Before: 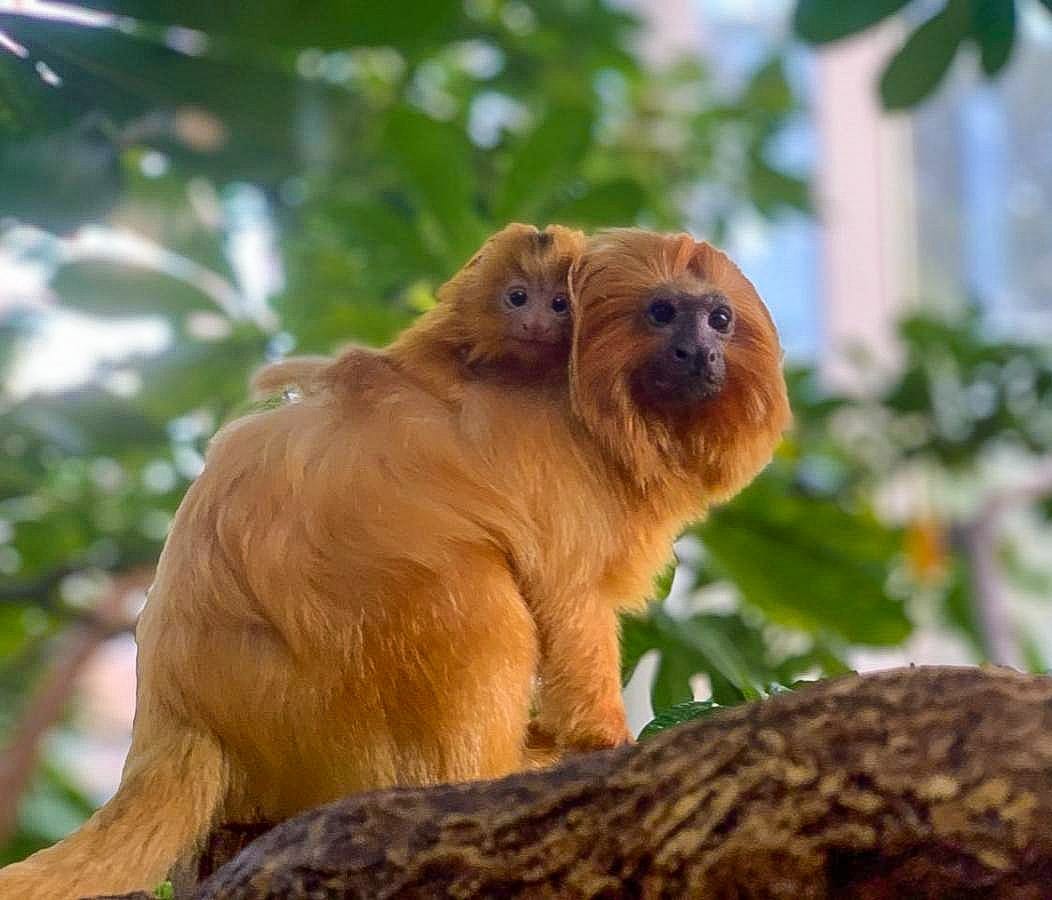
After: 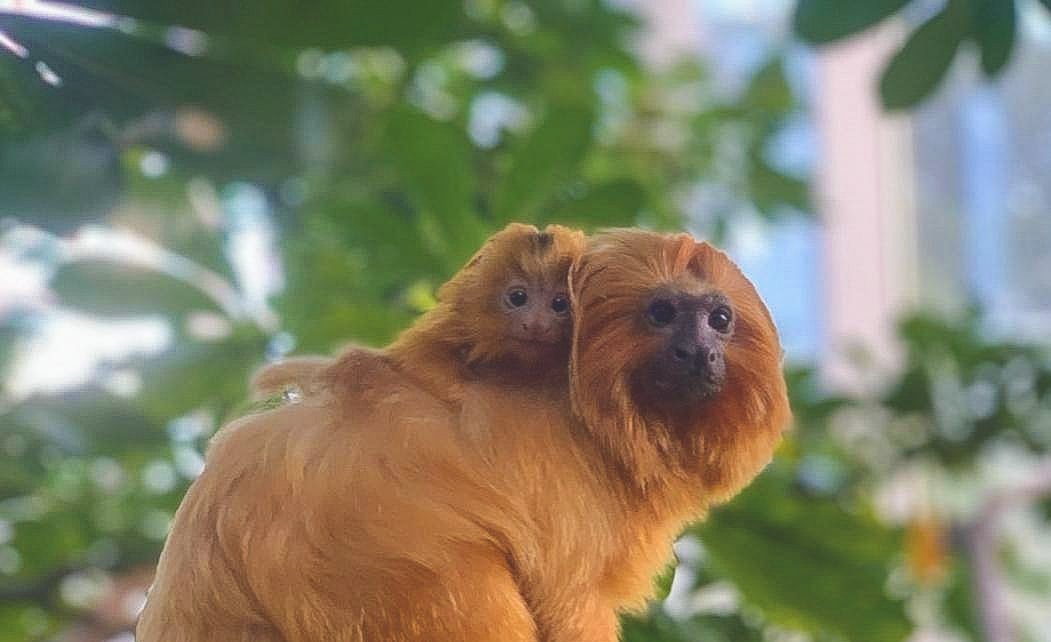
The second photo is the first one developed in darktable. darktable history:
crop: bottom 28.576%
exposure: black level correction -0.023, exposure -0.039 EV, compensate highlight preservation false
